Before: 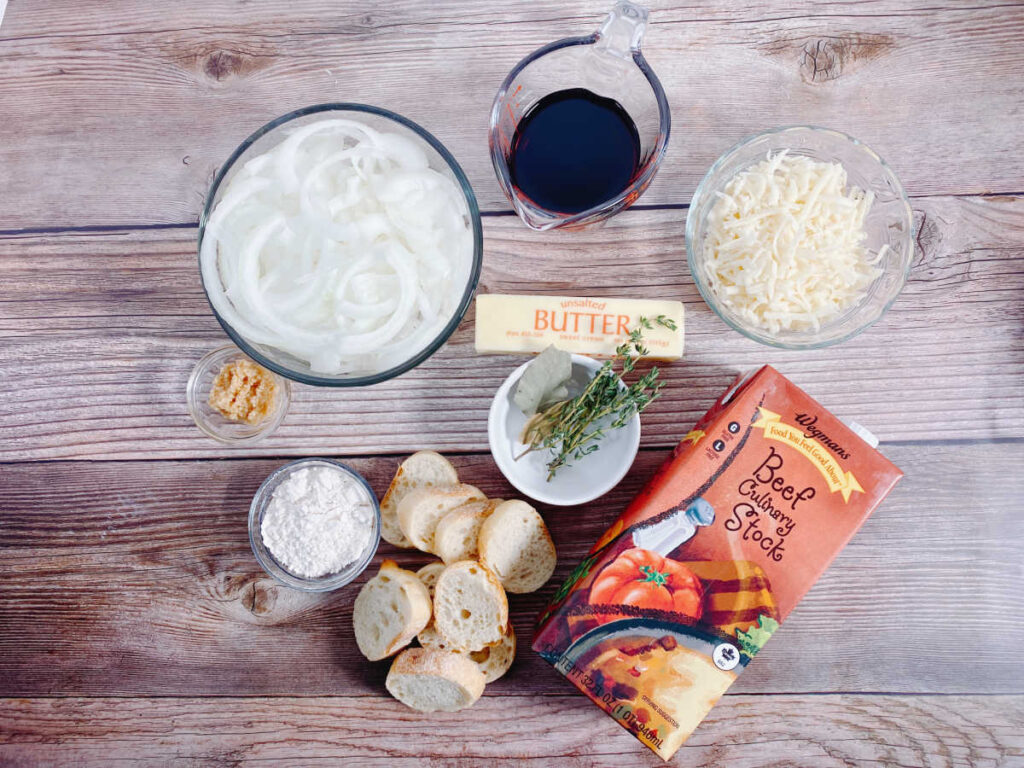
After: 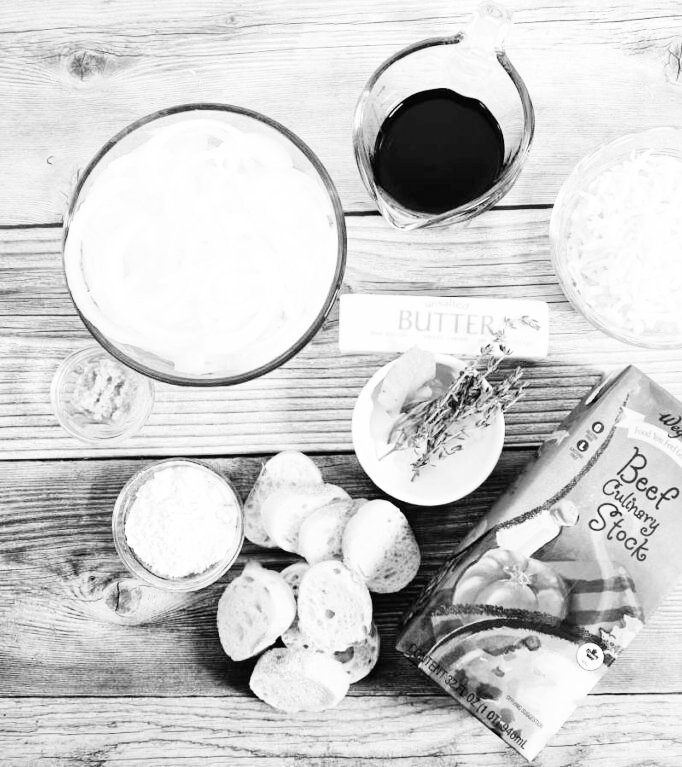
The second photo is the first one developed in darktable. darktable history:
base curve: curves: ch0 [(0, 0.003) (0.001, 0.002) (0.006, 0.004) (0.02, 0.022) (0.048, 0.086) (0.094, 0.234) (0.162, 0.431) (0.258, 0.629) (0.385, 0.8) (0.548, 0.918) (0.751, 0.988) (1, 1)], preserve colors none
crop and rotate: left 13.342%, right 19.991%
monochrome: on, module defaults
color balance rgb: perceptual saturation grading › global saturation 25%, global vibrance 20%
